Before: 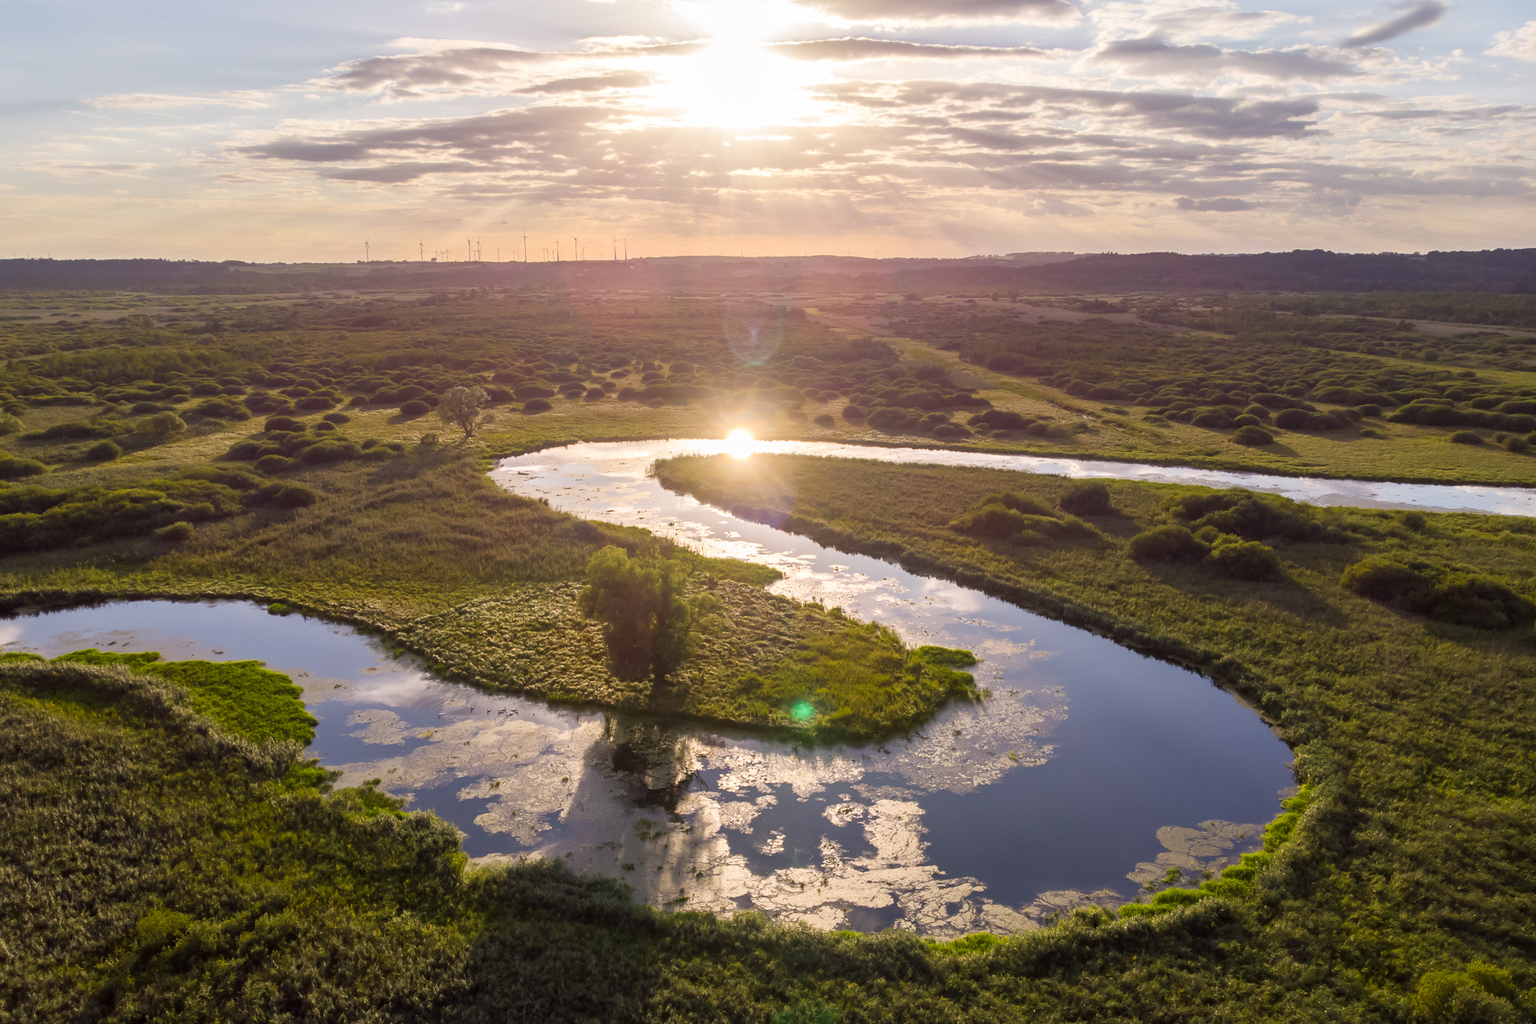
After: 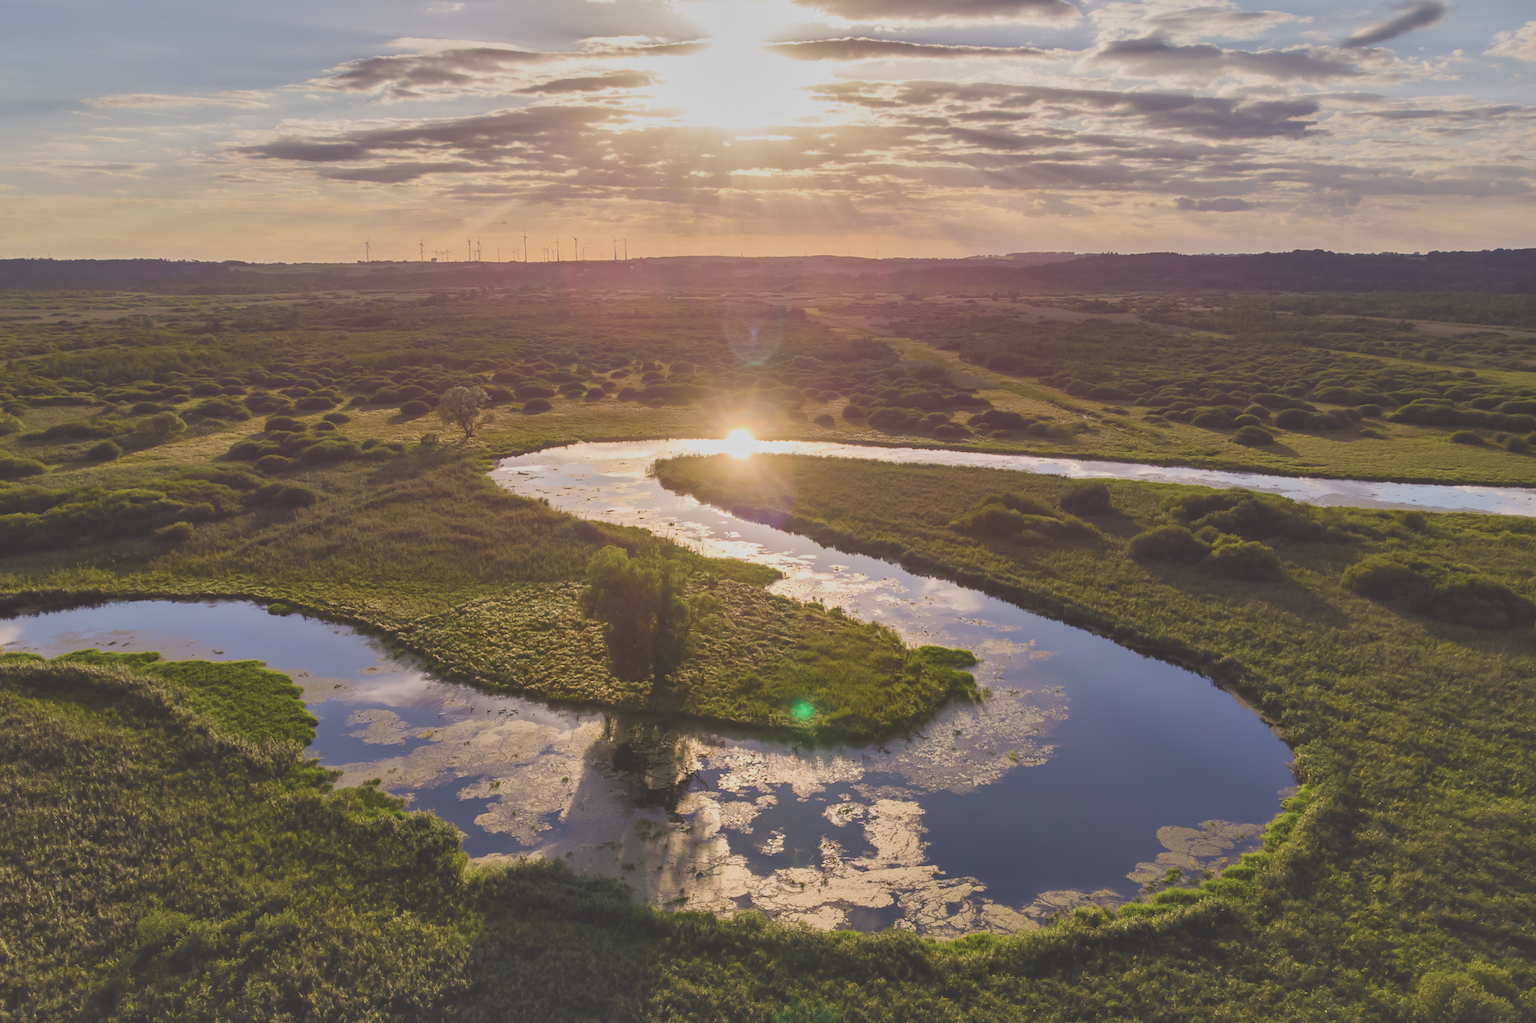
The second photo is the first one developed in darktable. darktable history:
exposure: black level correction -0.036, exposure -0.496 EV, compensate highlight preservation false
shadows and highlights: soften with gaussian
velvia: on, module defaults
